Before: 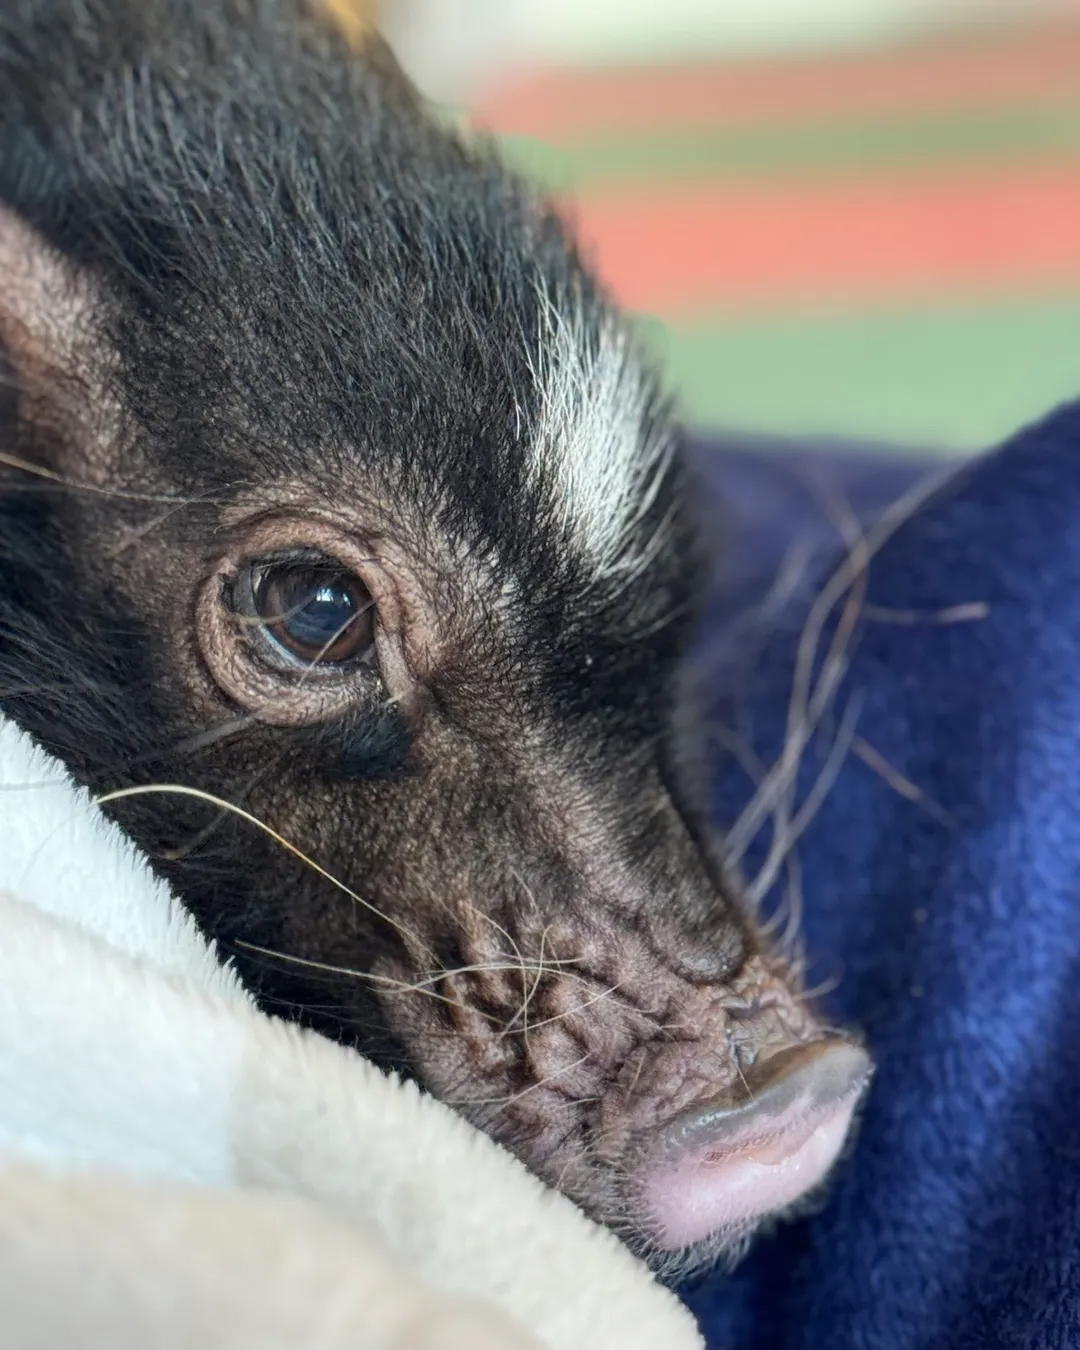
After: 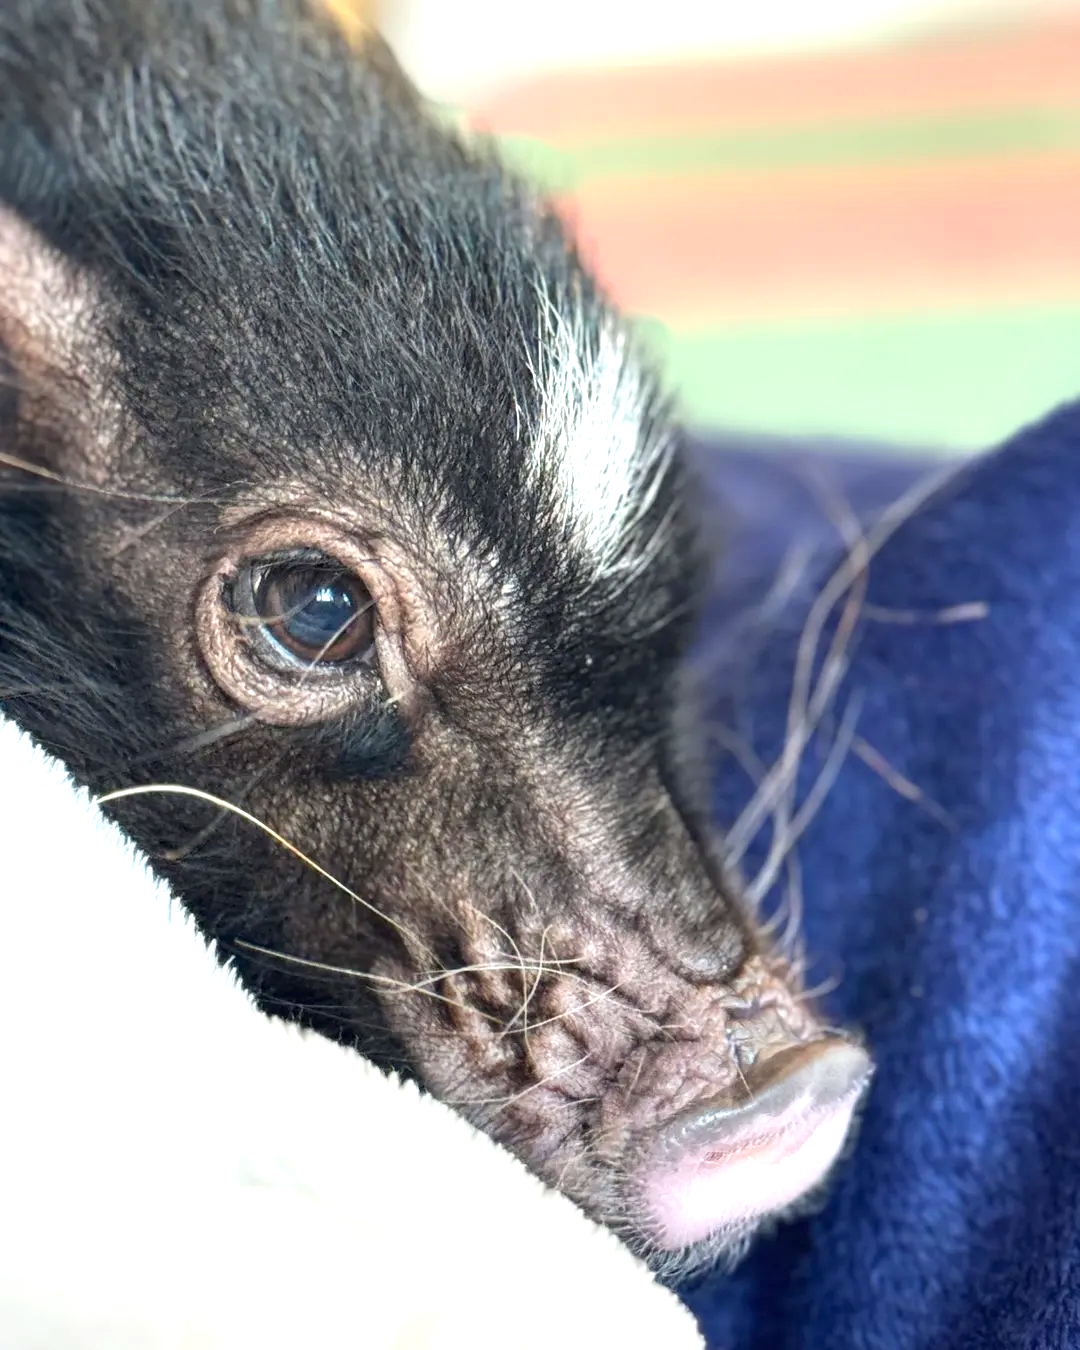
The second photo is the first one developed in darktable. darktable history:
exposure: black level correction 0, exposure 0.899 EV, compensate highlight preservation false
